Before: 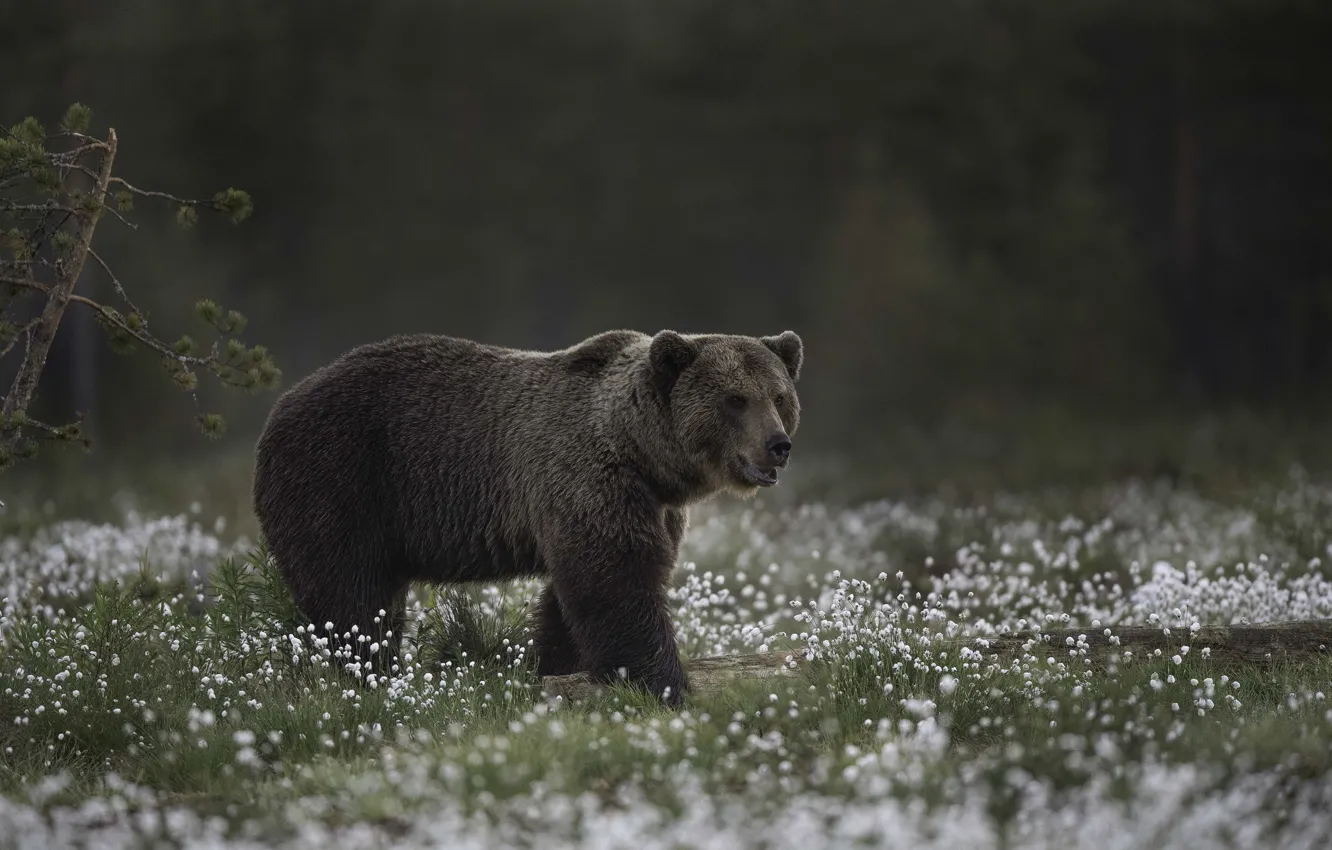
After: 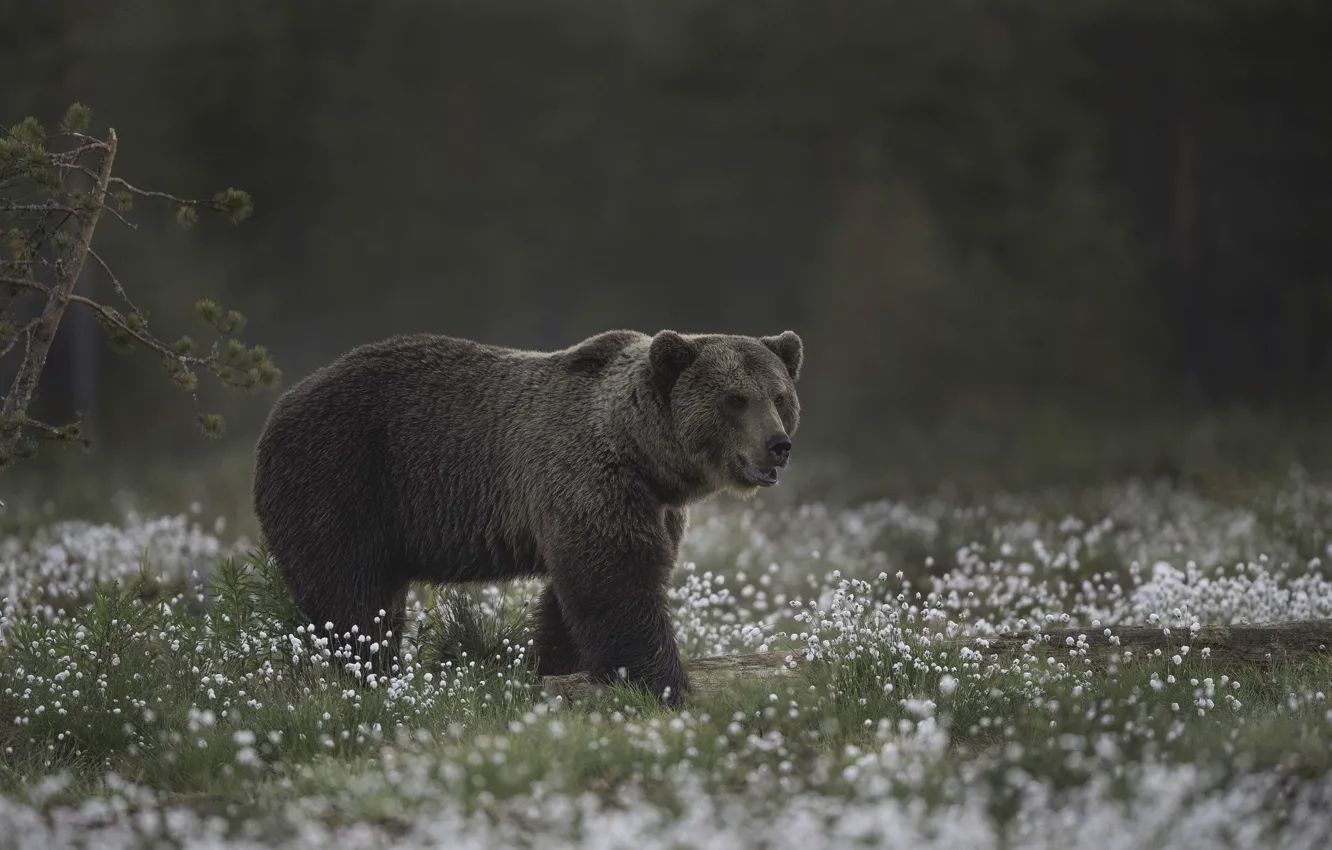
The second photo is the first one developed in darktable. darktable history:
contrast brightness saturation: contrast -0.094, saturation -0.096
